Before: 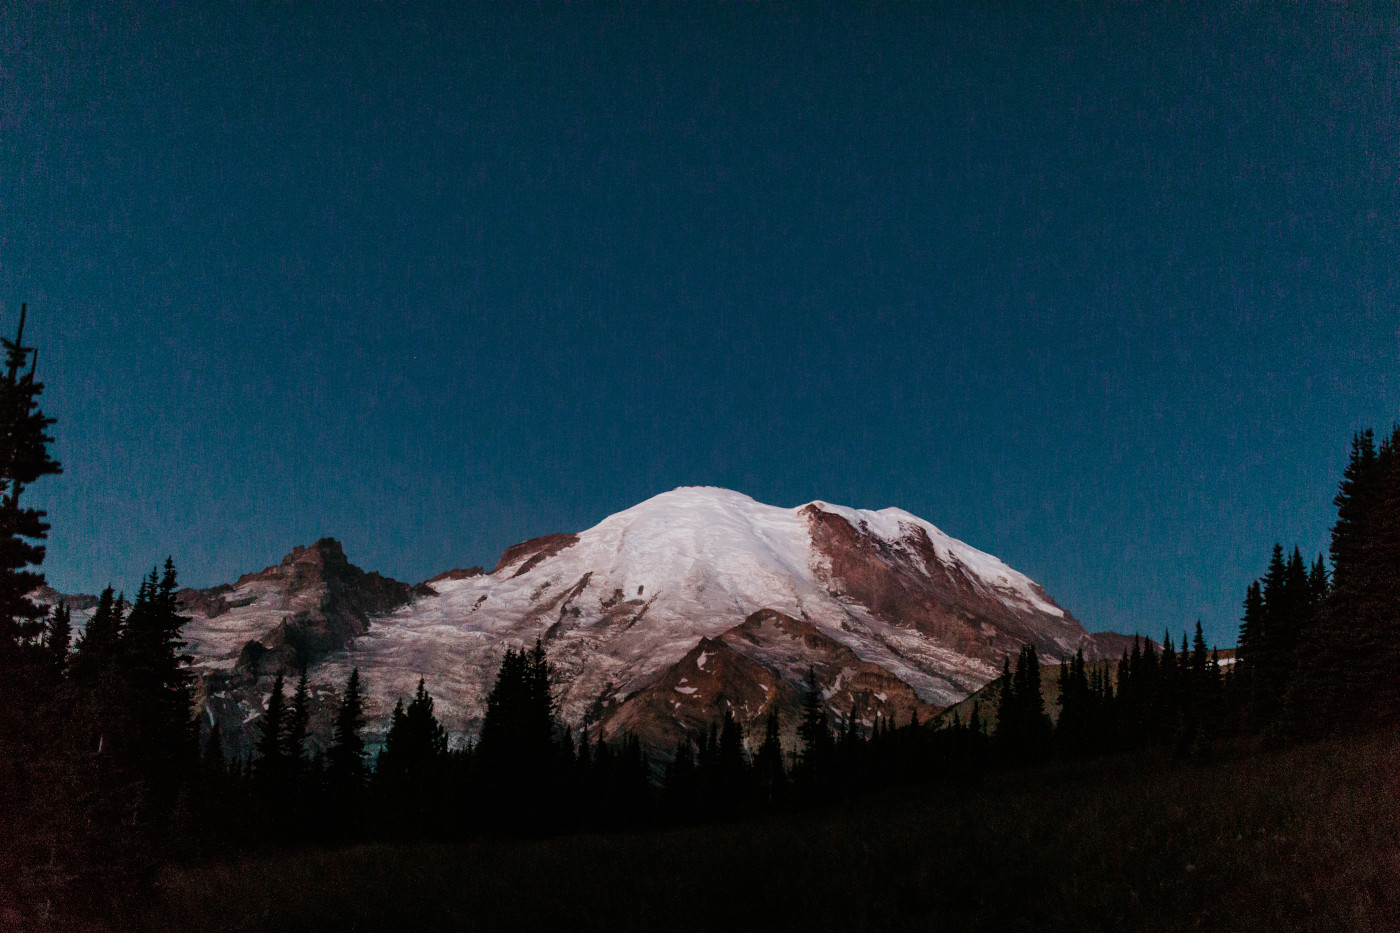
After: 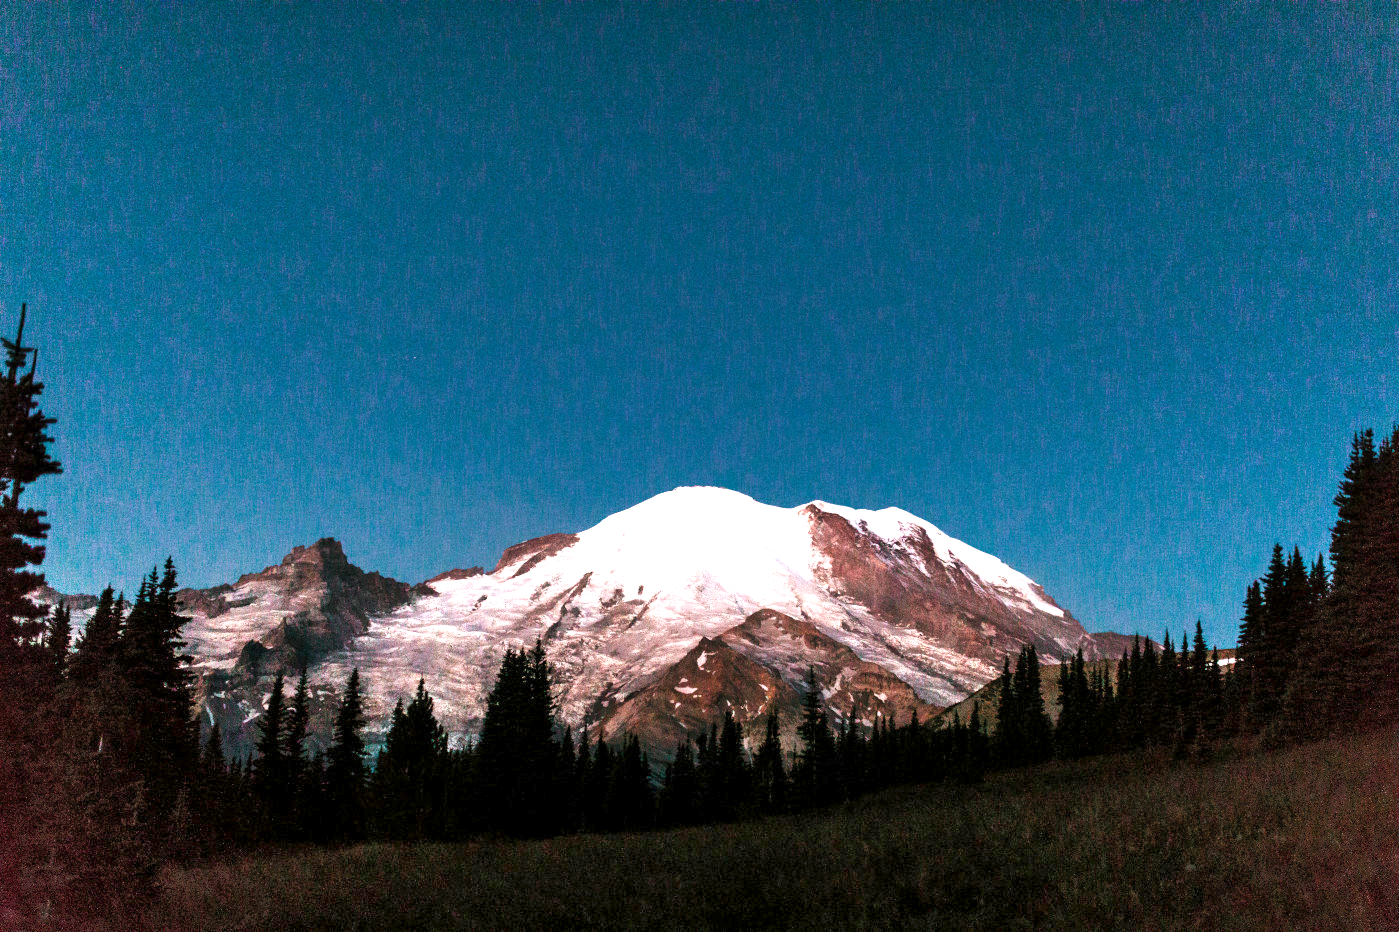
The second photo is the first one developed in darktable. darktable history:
exposure: black level correction 0.001, exposure 1.718 EV, compensate exposure bias true, compensate highlight preservation false
shadows and highlights: shadows 62.24, white point adjustment 0.553, highlights -34.21, compress 83.49%
